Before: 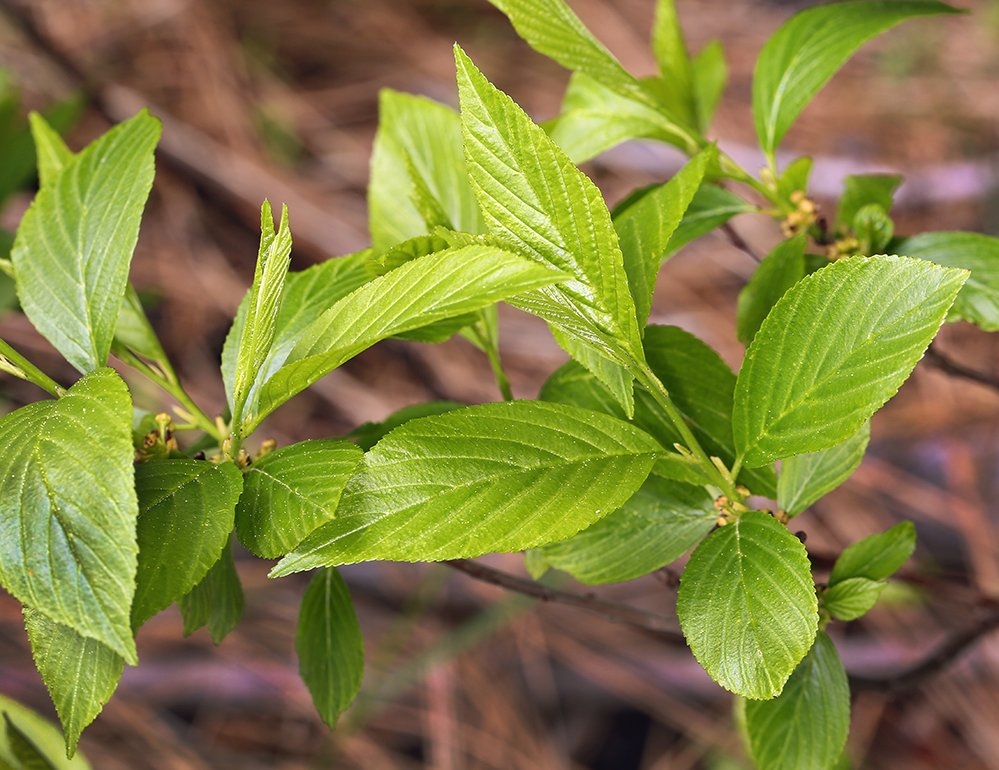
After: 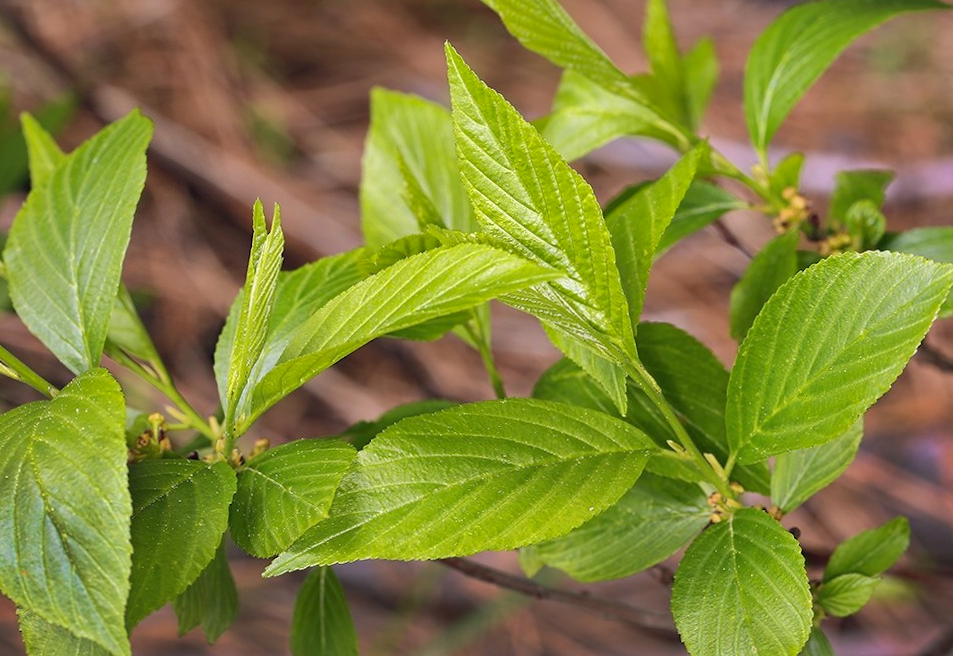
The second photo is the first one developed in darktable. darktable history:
crop and rotate: angle 0.332°, left 0.35%, right 3.504%, bottom 14.163%
shadows and highlights: shadows 39.42, highlights -60.1
